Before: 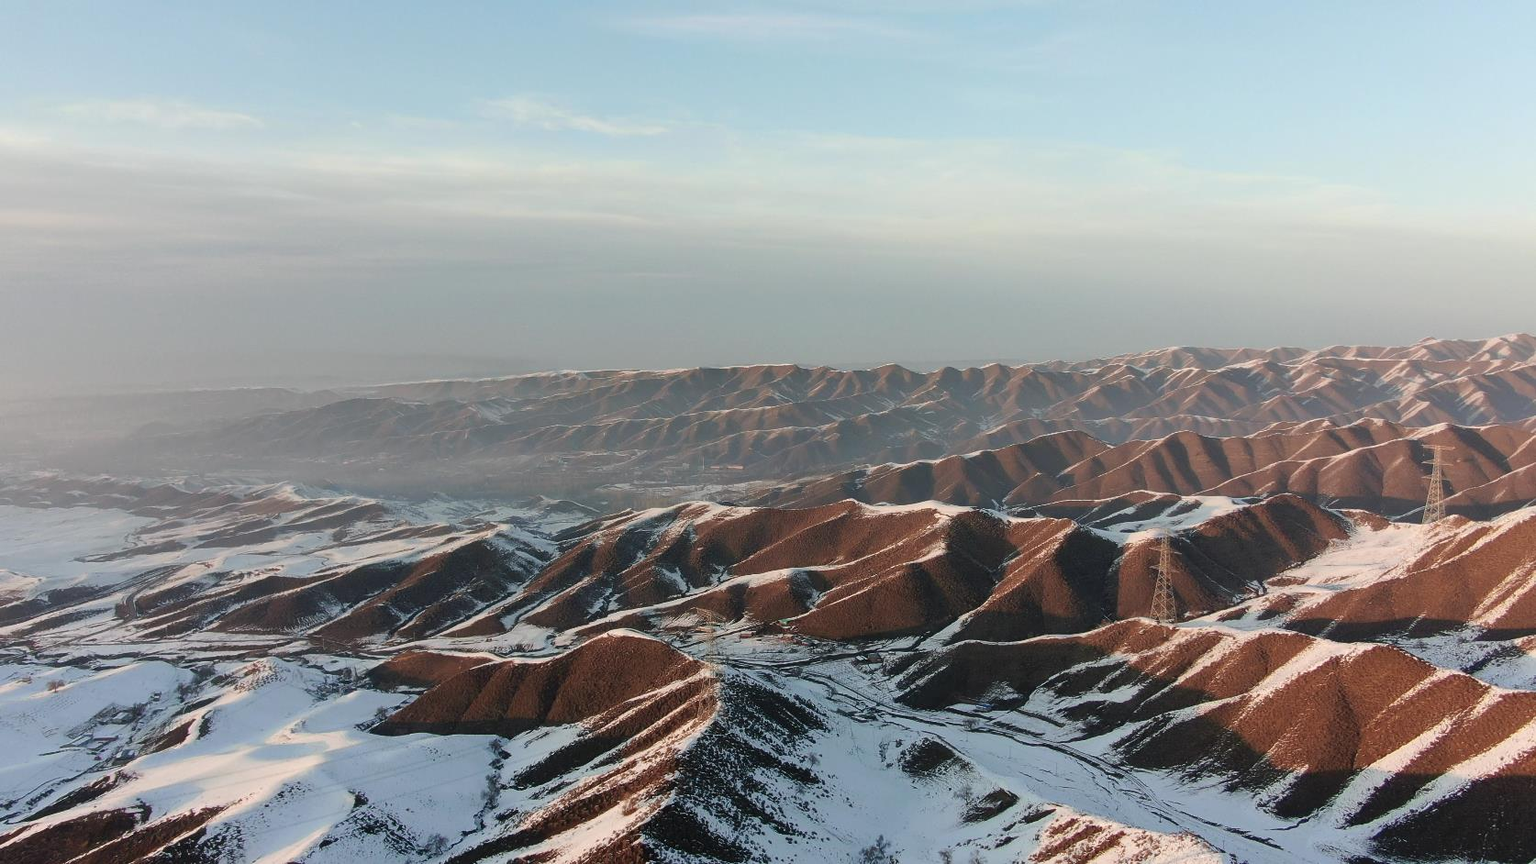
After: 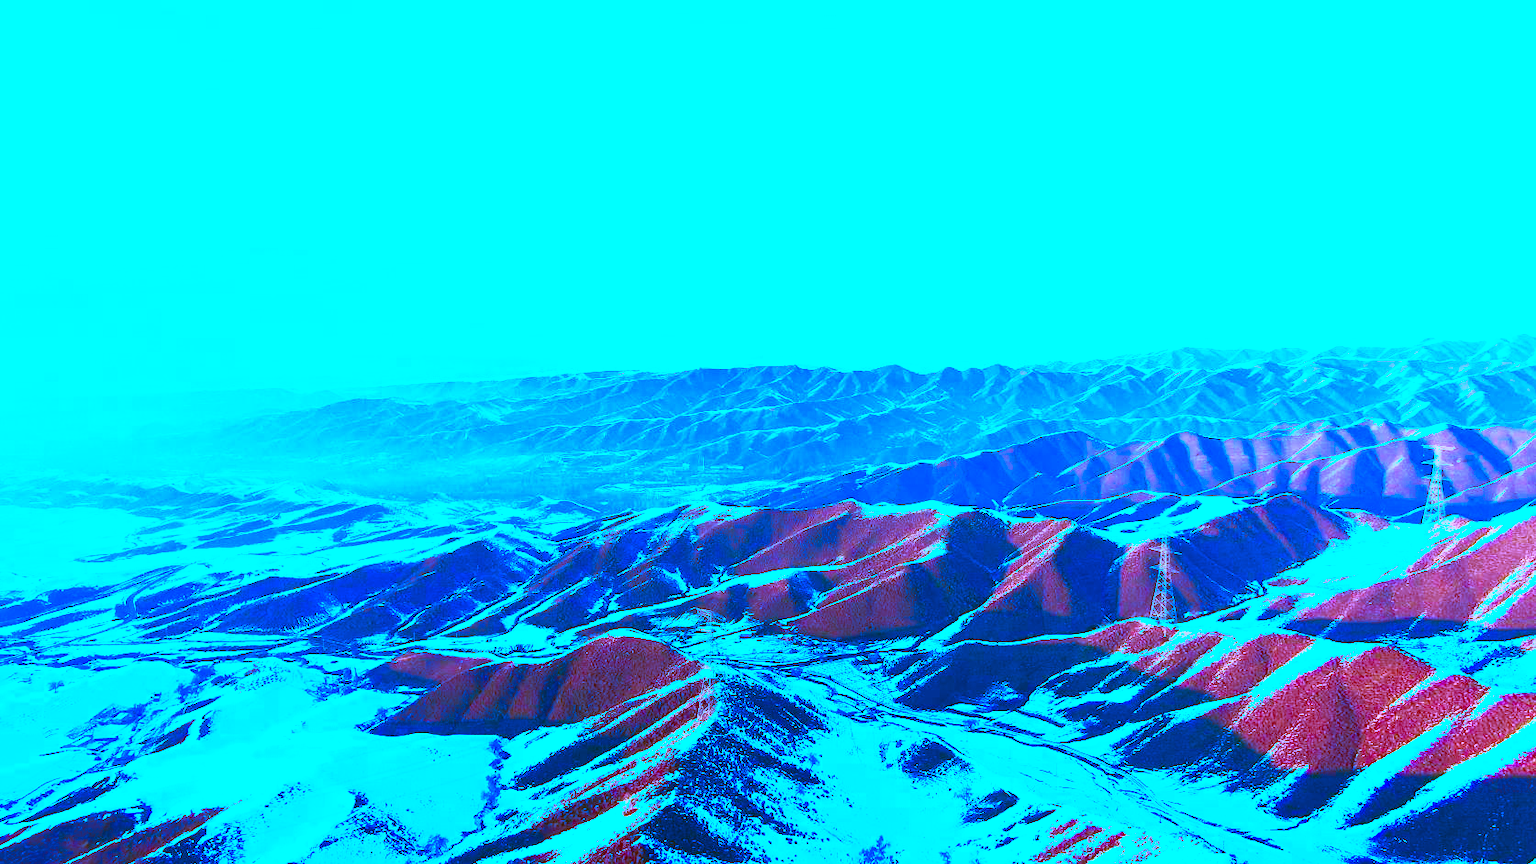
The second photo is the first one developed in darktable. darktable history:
contrast brightness saturation: contrast 1, brightness 1, saturation 1
color correction: saturation 2.15
white balance: red 0.766, blue 1.537
local contrast: mode bilateral grid, contrast 20, coarseness 50, detail 120%, midtone range 0.2
